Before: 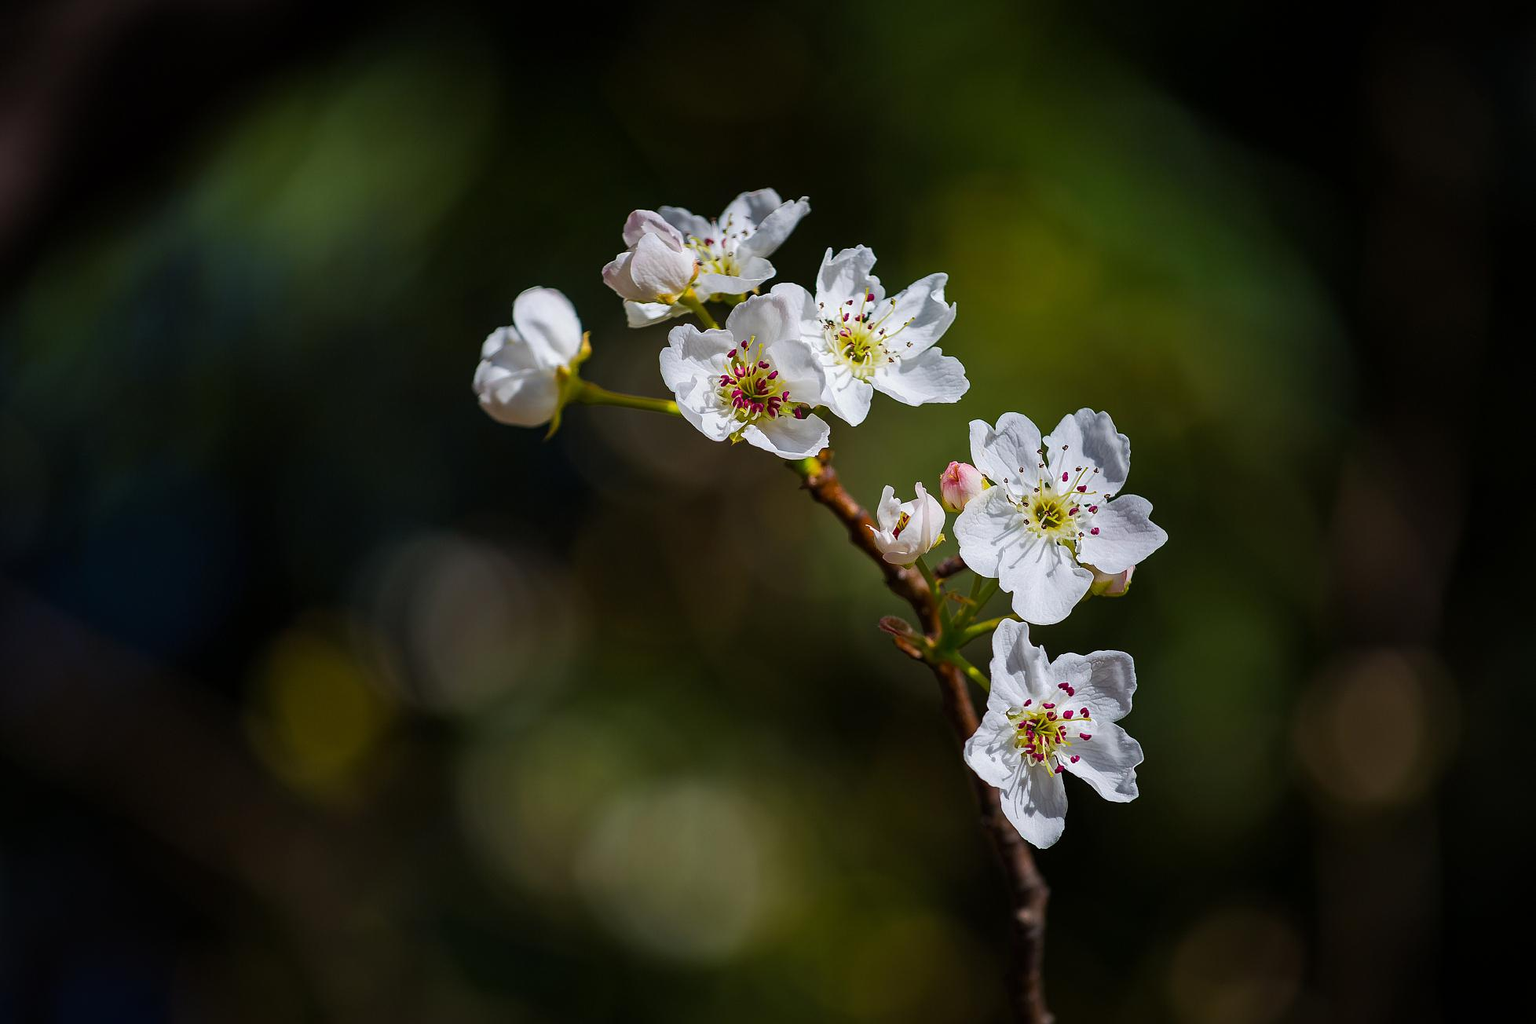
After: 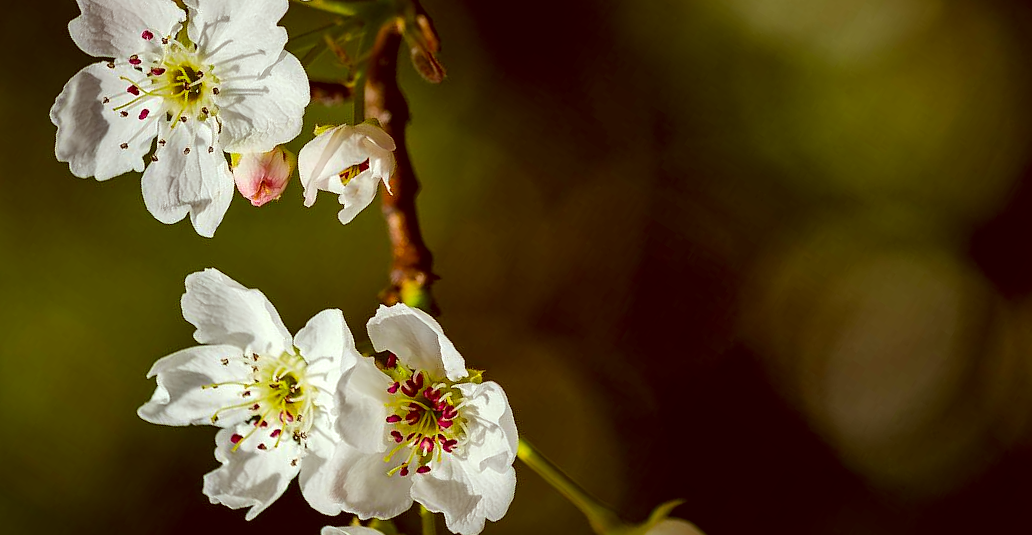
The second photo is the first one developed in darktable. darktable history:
color correction: highlights a* -5.2, highlights b* 9.8, shadows a* 9.38, shadows b* 24.92
exposure: black level correction 0.001, exposure 0.015 EV, compensate highlight preservation false
tone equalizer: edges refinement/feathering 500, mask exposure compensation -1.57 EV, preserve details no
local contrast: mode bilateral grid, contrast 100, coarseness 99, detail 165%, midtone range 0.2
crop and rotate: angle 148.52°, left 9.089%, top 15.675%, right 4.561%, bottom 17.103%
